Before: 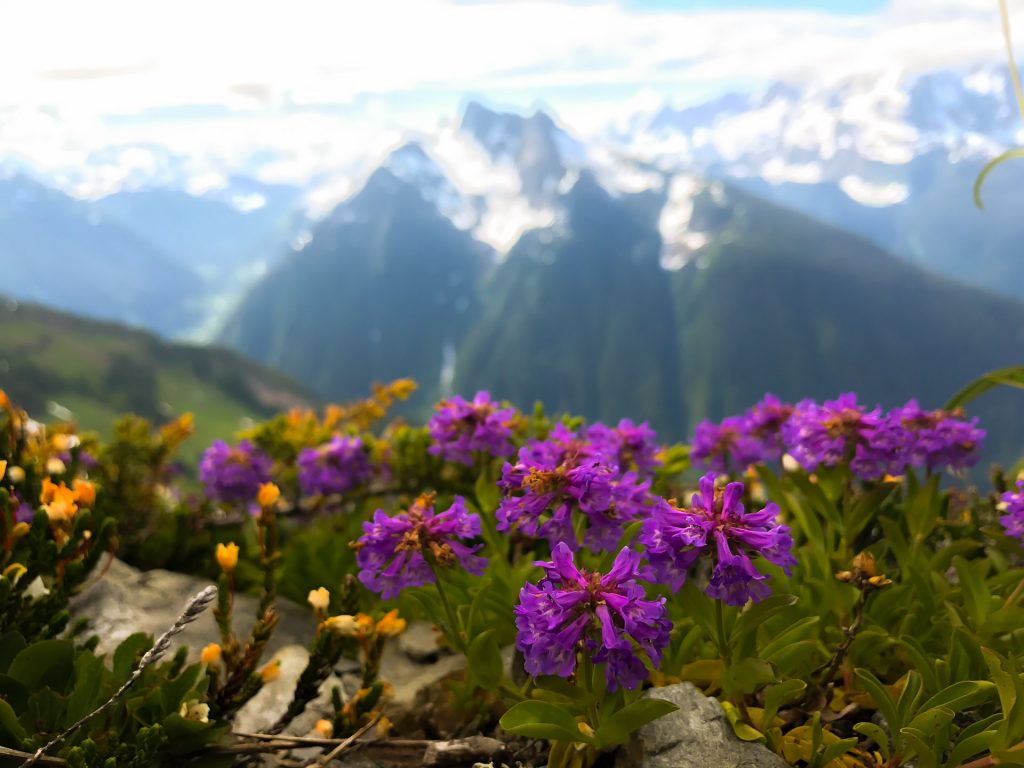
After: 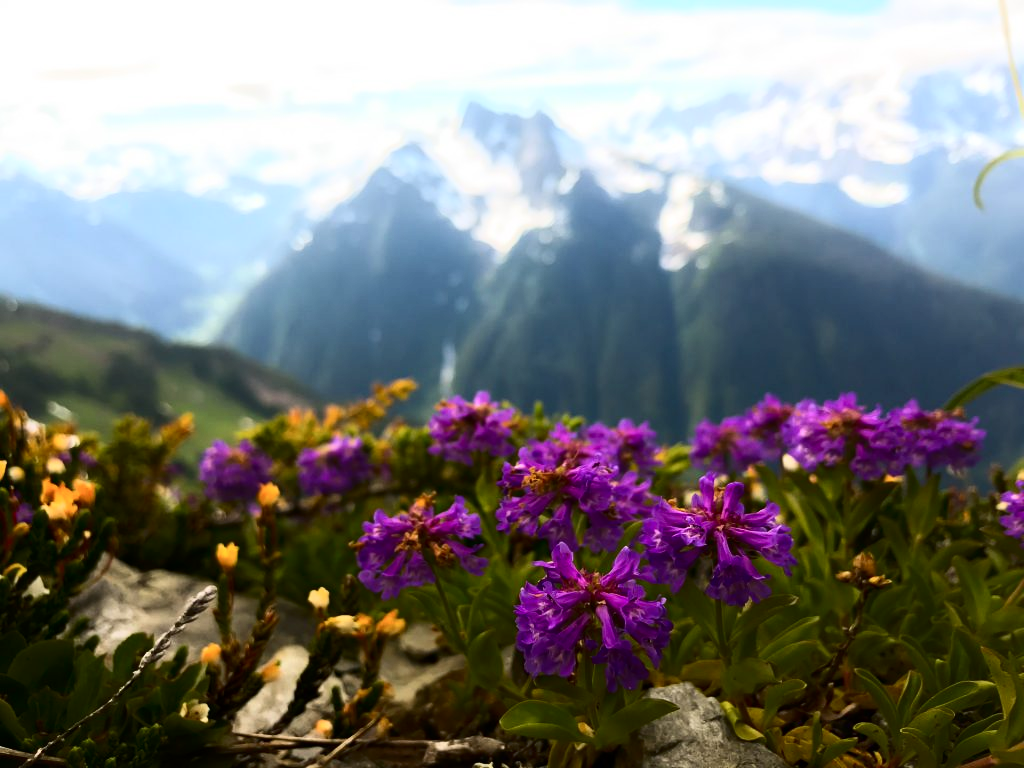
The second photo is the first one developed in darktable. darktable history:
contrast brightness saturation: contrast 0.272
